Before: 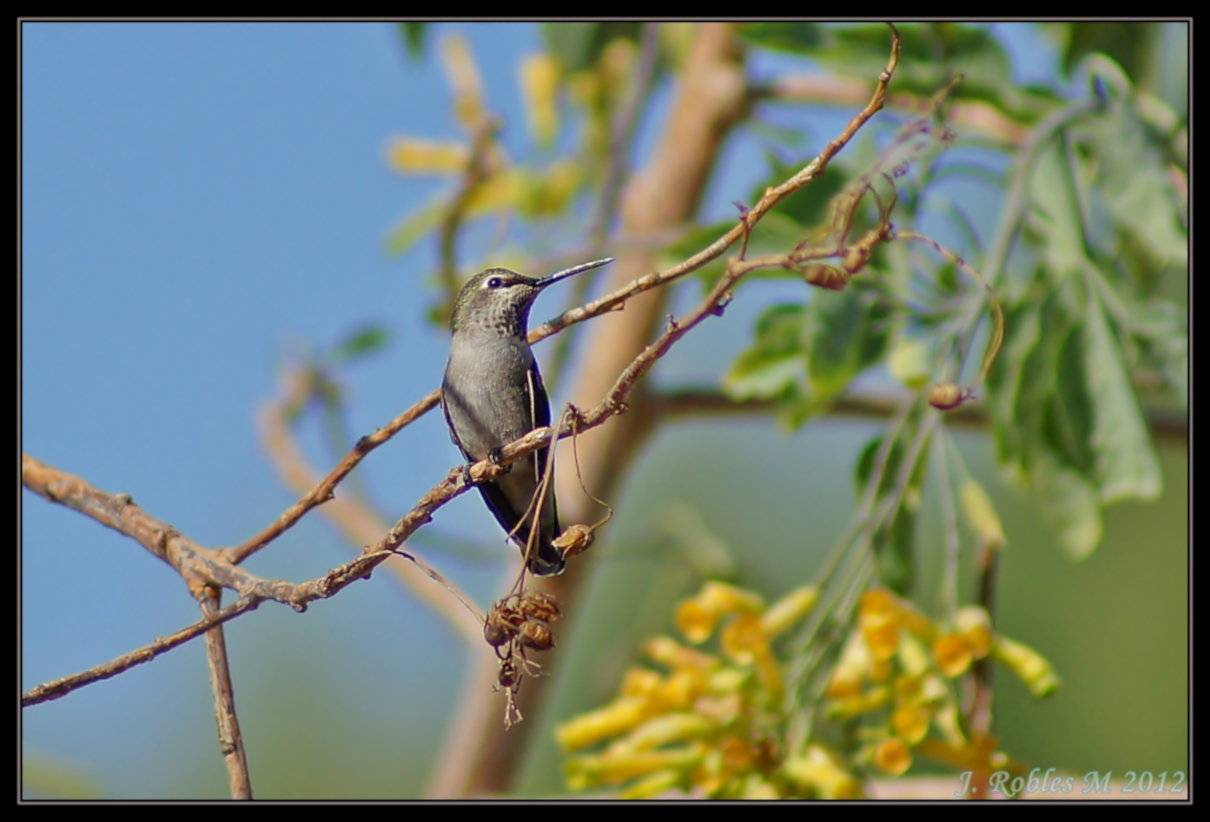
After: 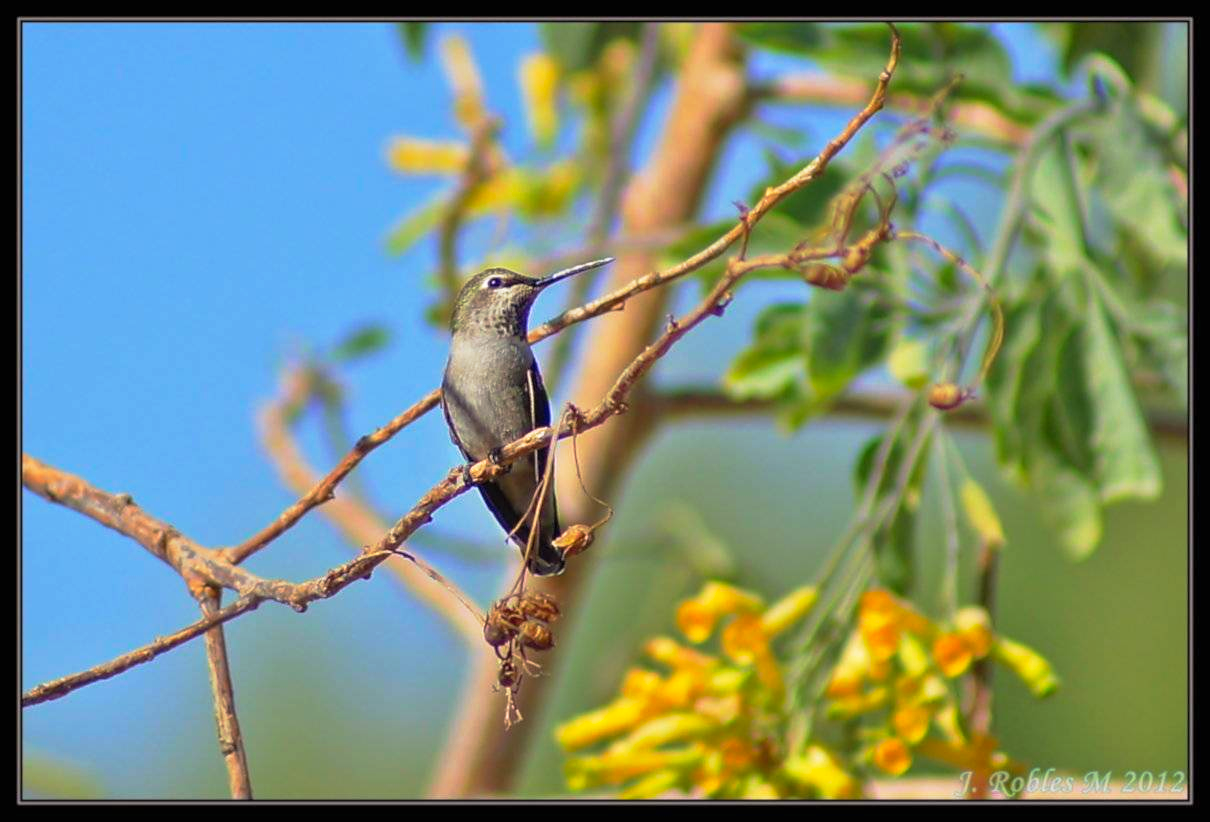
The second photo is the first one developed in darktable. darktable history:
base curve: curves: ch0 [(0, 0) (0.257, 0.25) (0.482, 0.586) (0.757, 0.871) (1, 1)], preserve colors none
contrast brightness saturation: brightness 0.092, saturation 0.194
